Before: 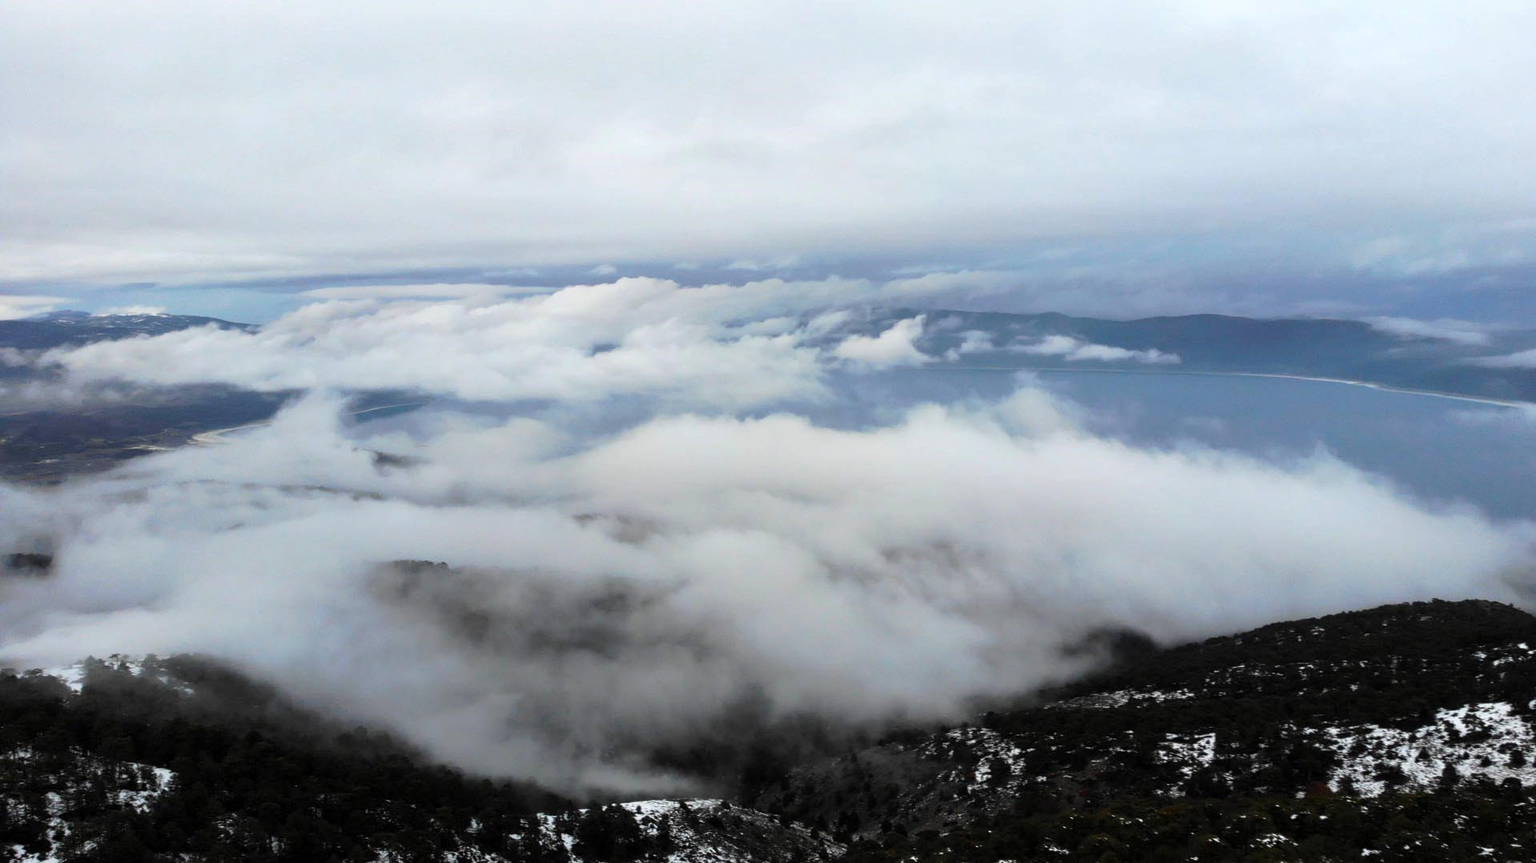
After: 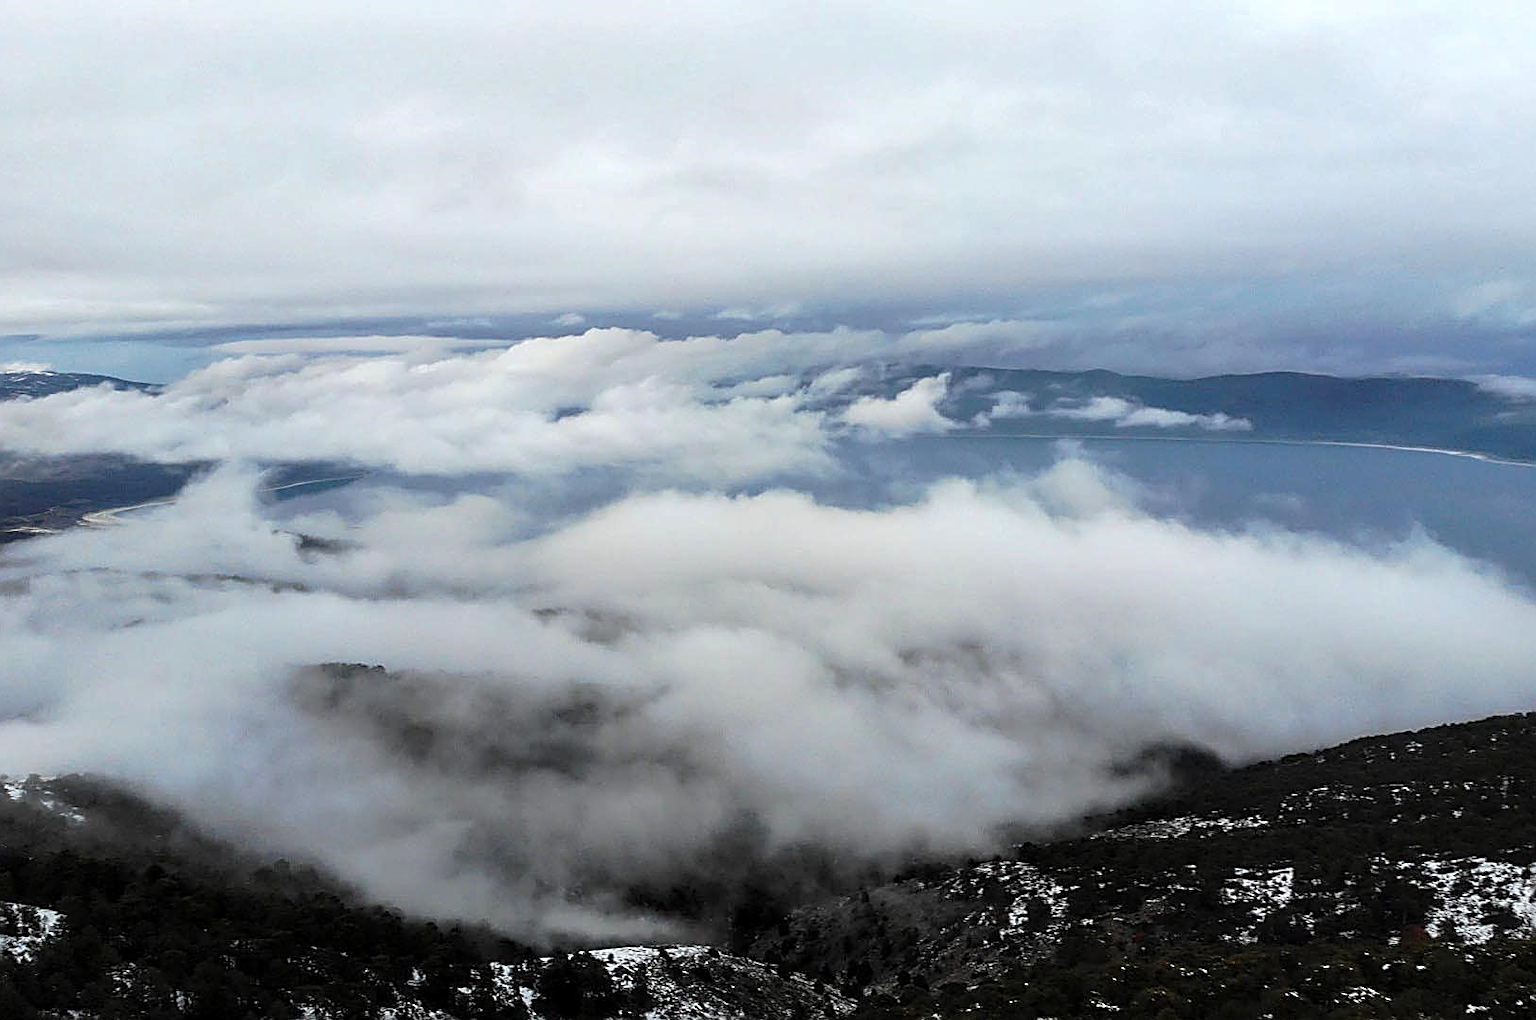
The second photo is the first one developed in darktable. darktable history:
crop: left 8.021%, right 7.443%
sharpen: amount 0.996
local contrast: detail 130%
